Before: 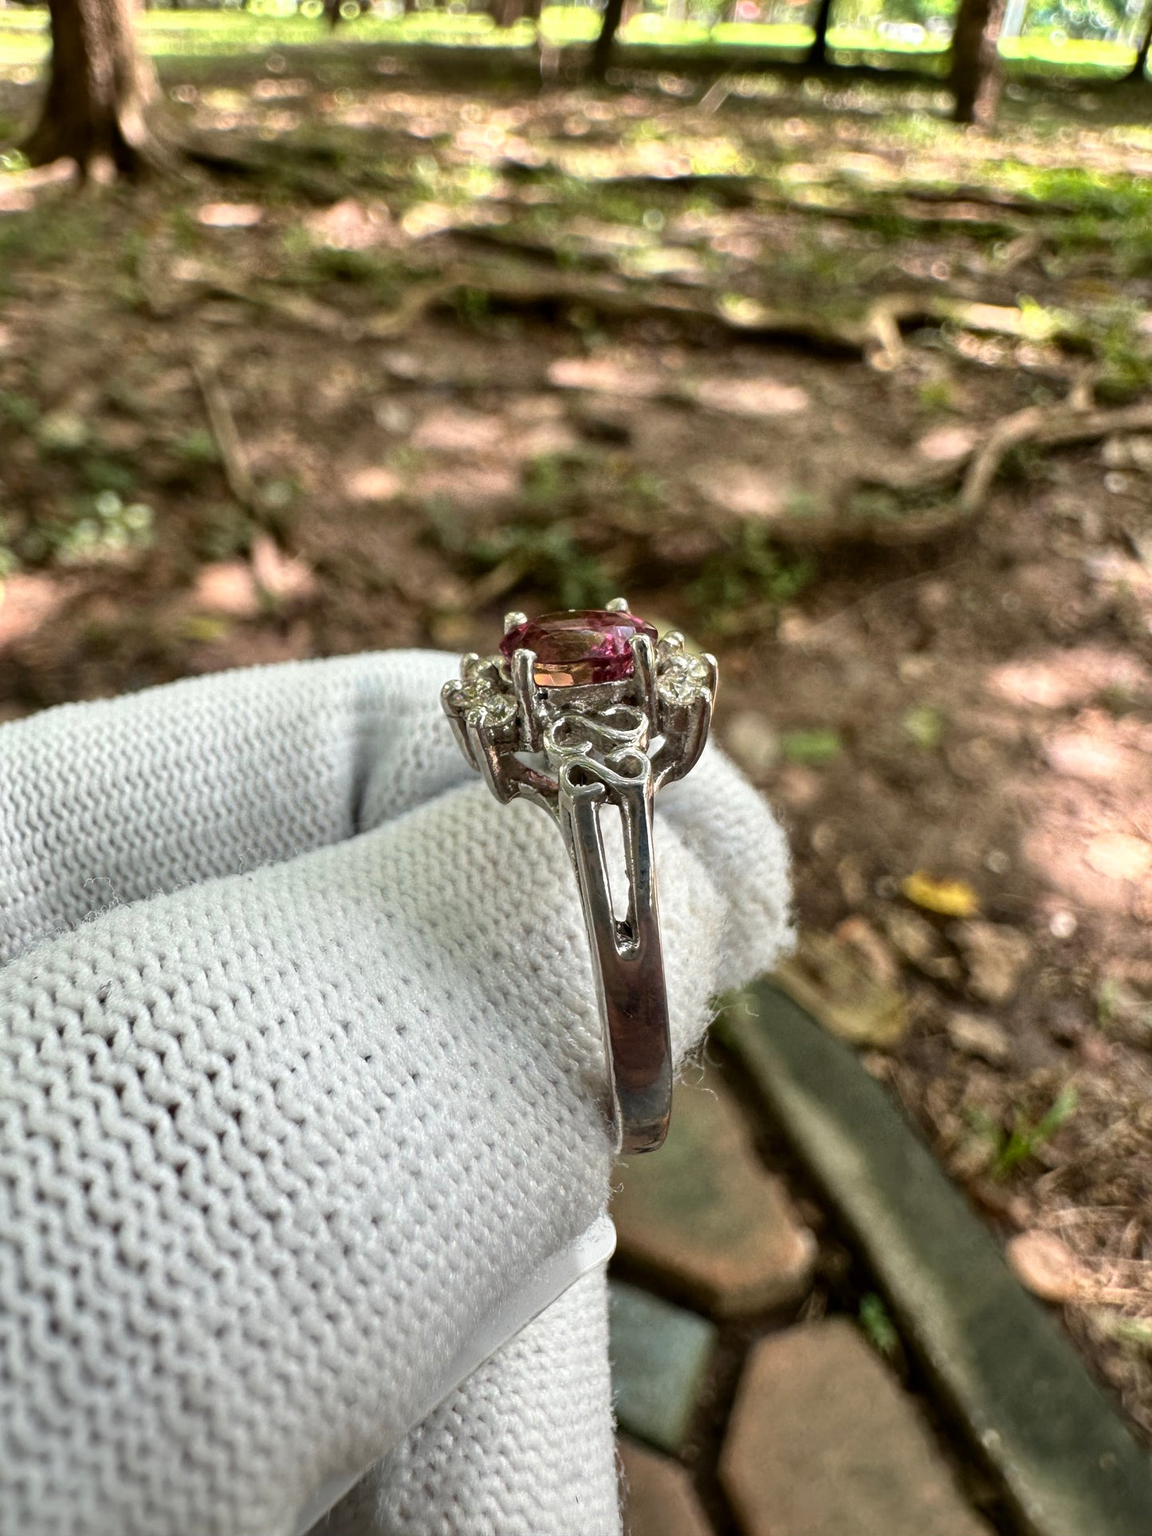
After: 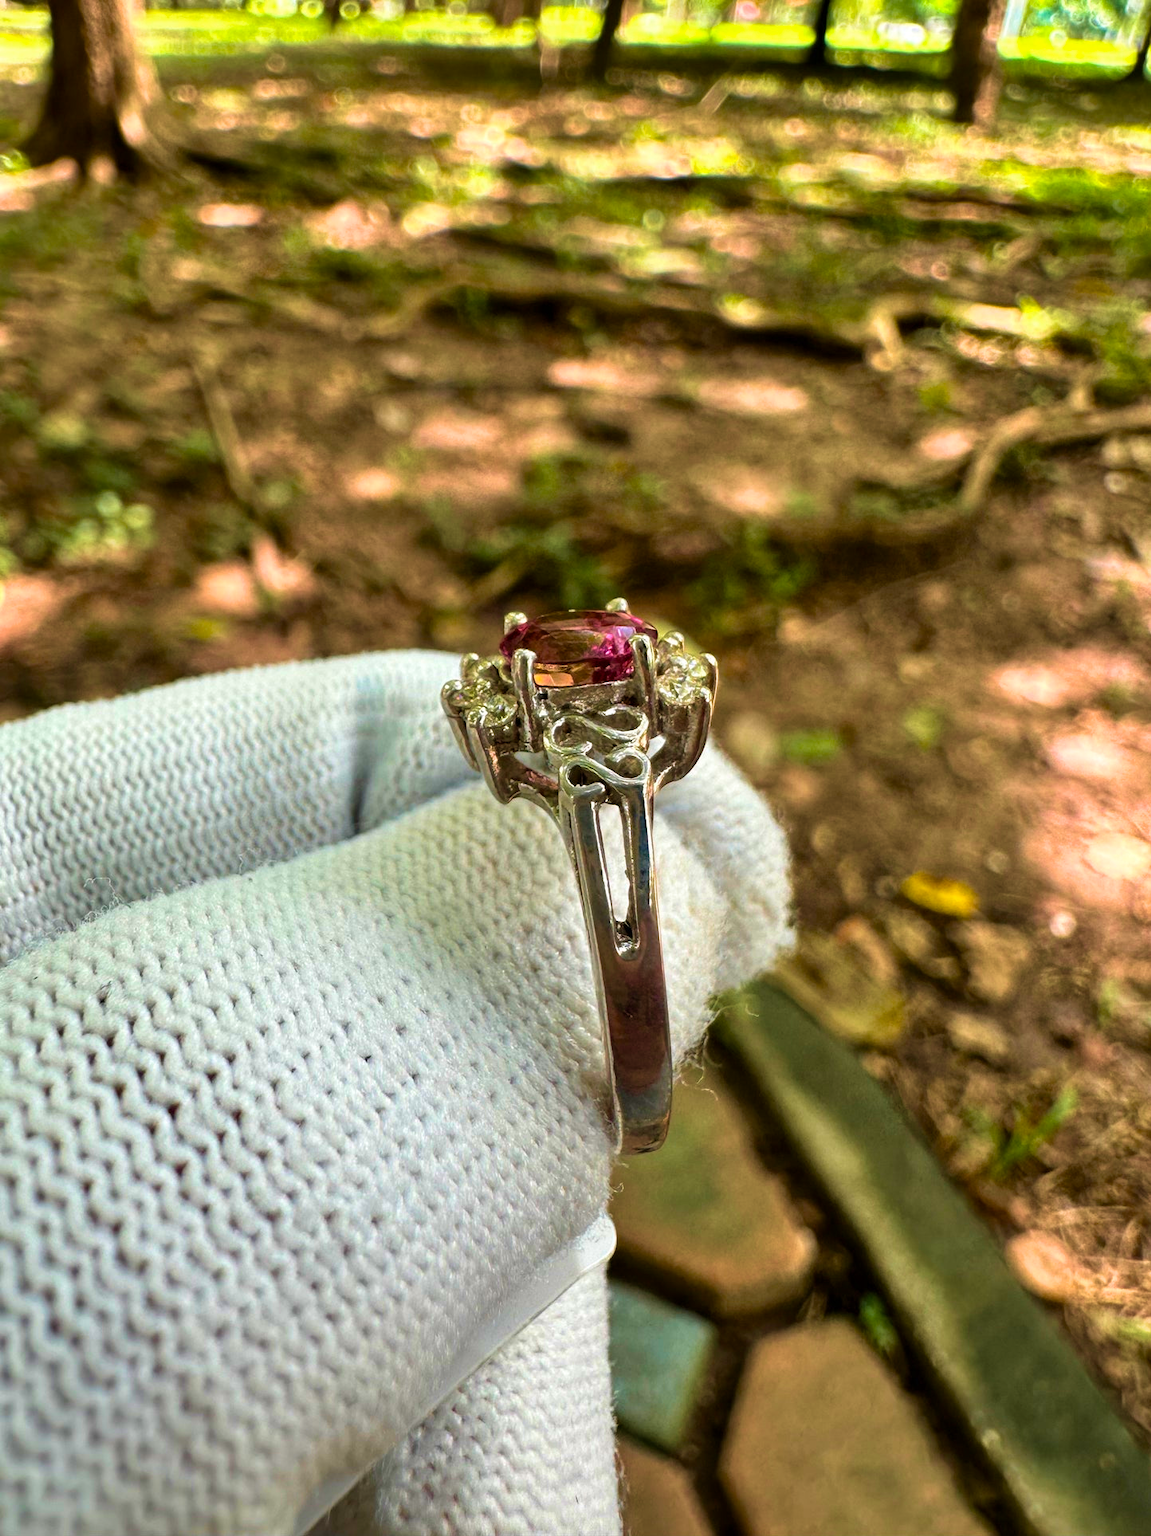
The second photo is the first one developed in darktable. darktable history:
color balance rgb: linear chroma grading › global chroma 10%, perceptual saturation grading › global saturation 30%, global vibrance 10%
velvia: strength 56%
